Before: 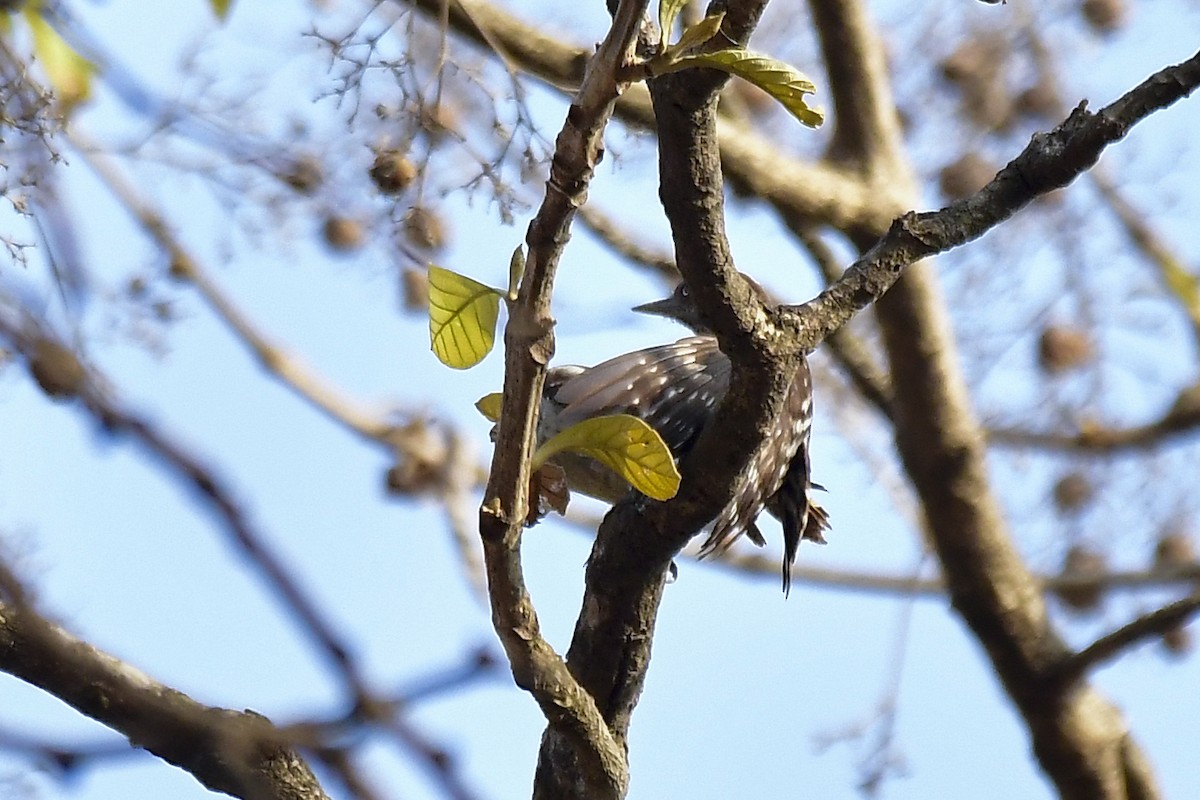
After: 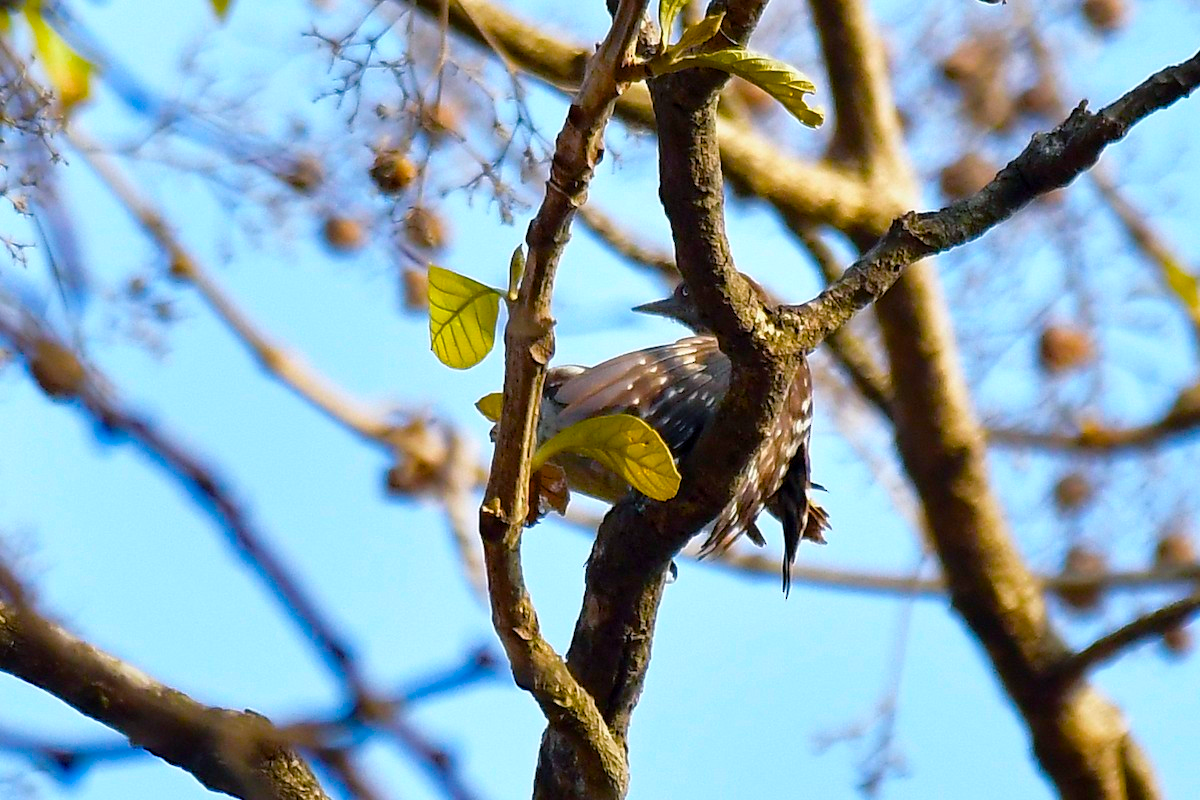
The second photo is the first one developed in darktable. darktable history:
color balance rgb: shadows lift › chroma 3.219%, shadows lift › hue 243.18°, perceptual saturation grading › global saturation 36.772%, perceptual saturation grading › shadows 35.998%, global vibrance 20%
